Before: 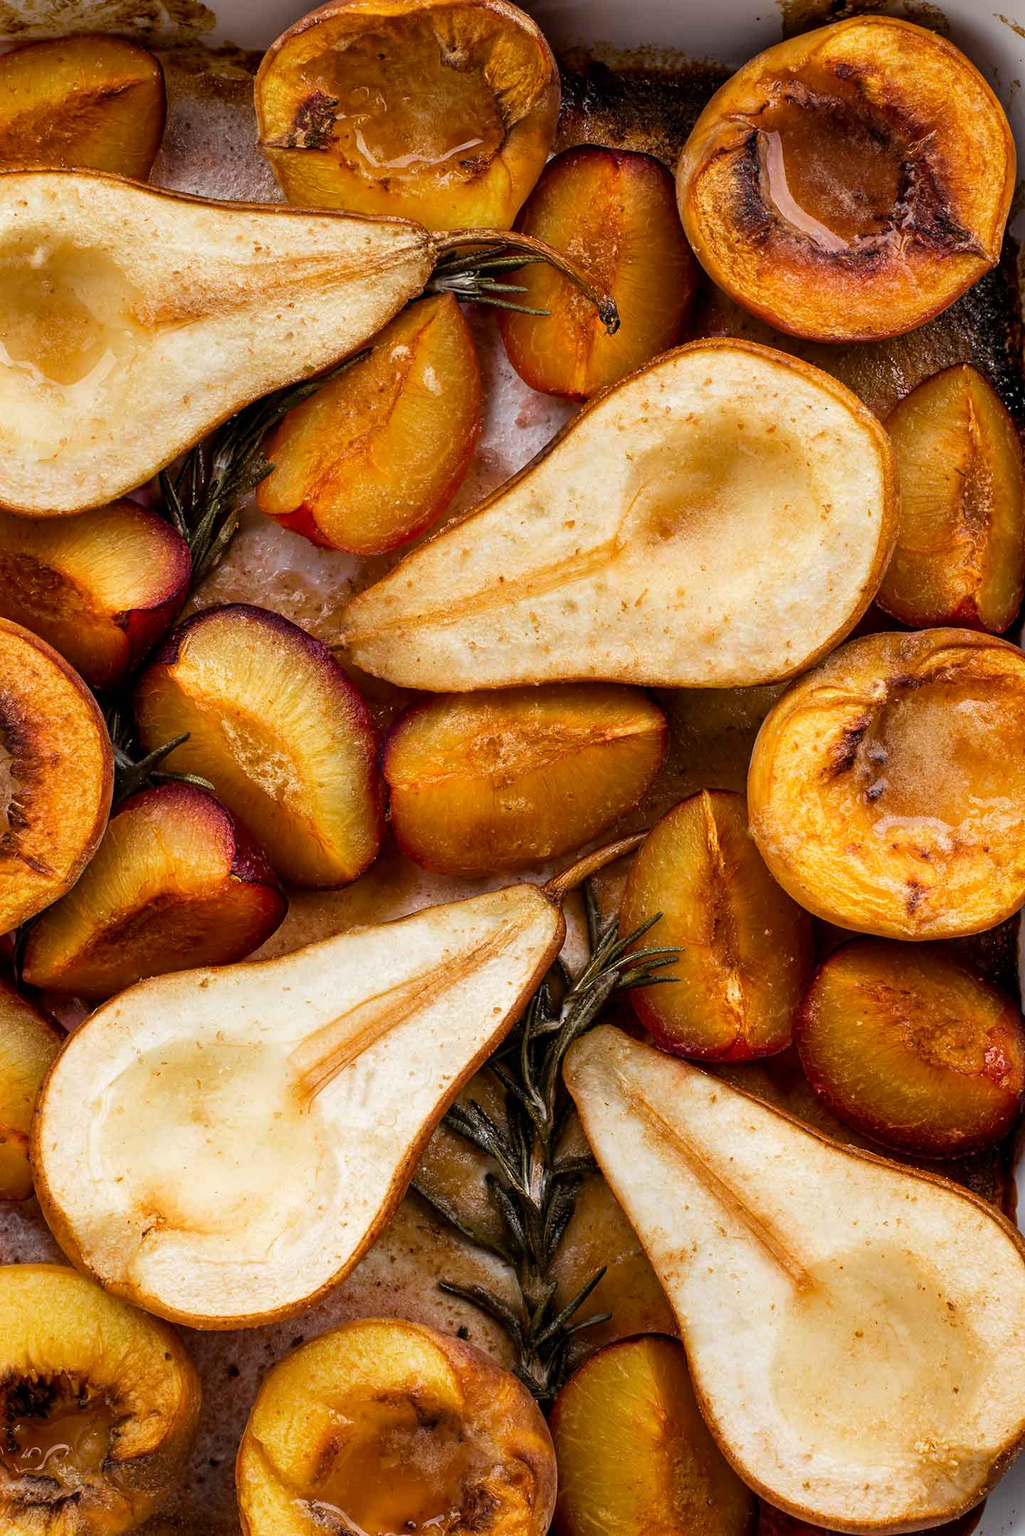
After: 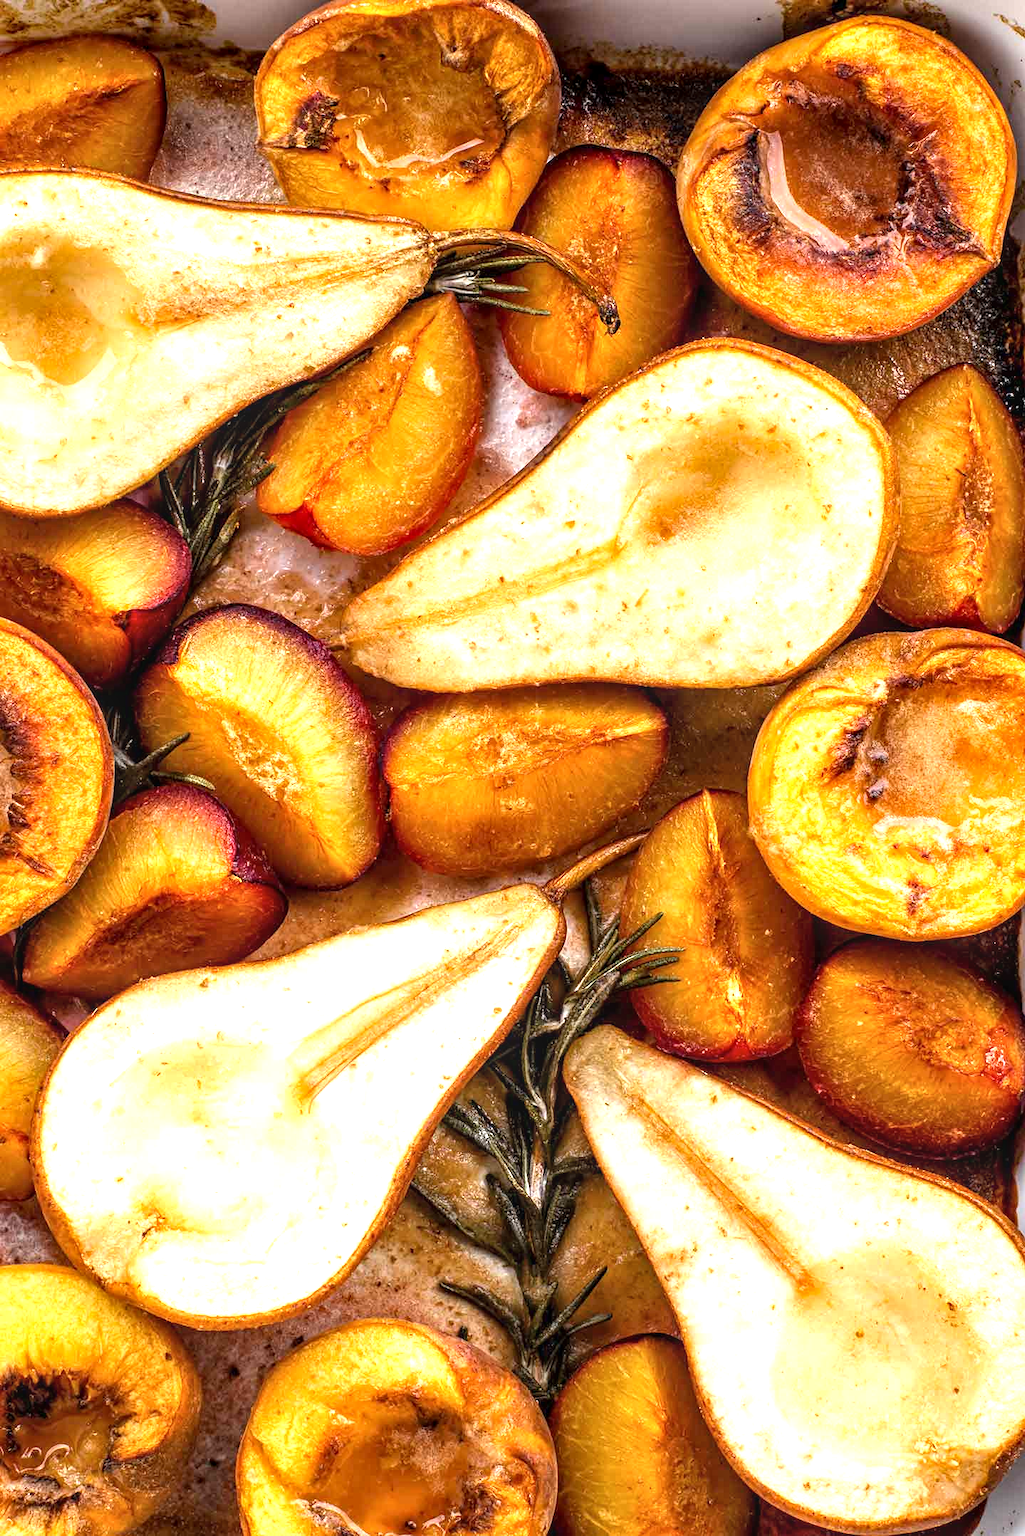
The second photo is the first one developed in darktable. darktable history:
local contrast: on, module defaults
exposure: black level correction 0, exposure 1 EV, compensate exposure bias true, compensate highlight preservation false
